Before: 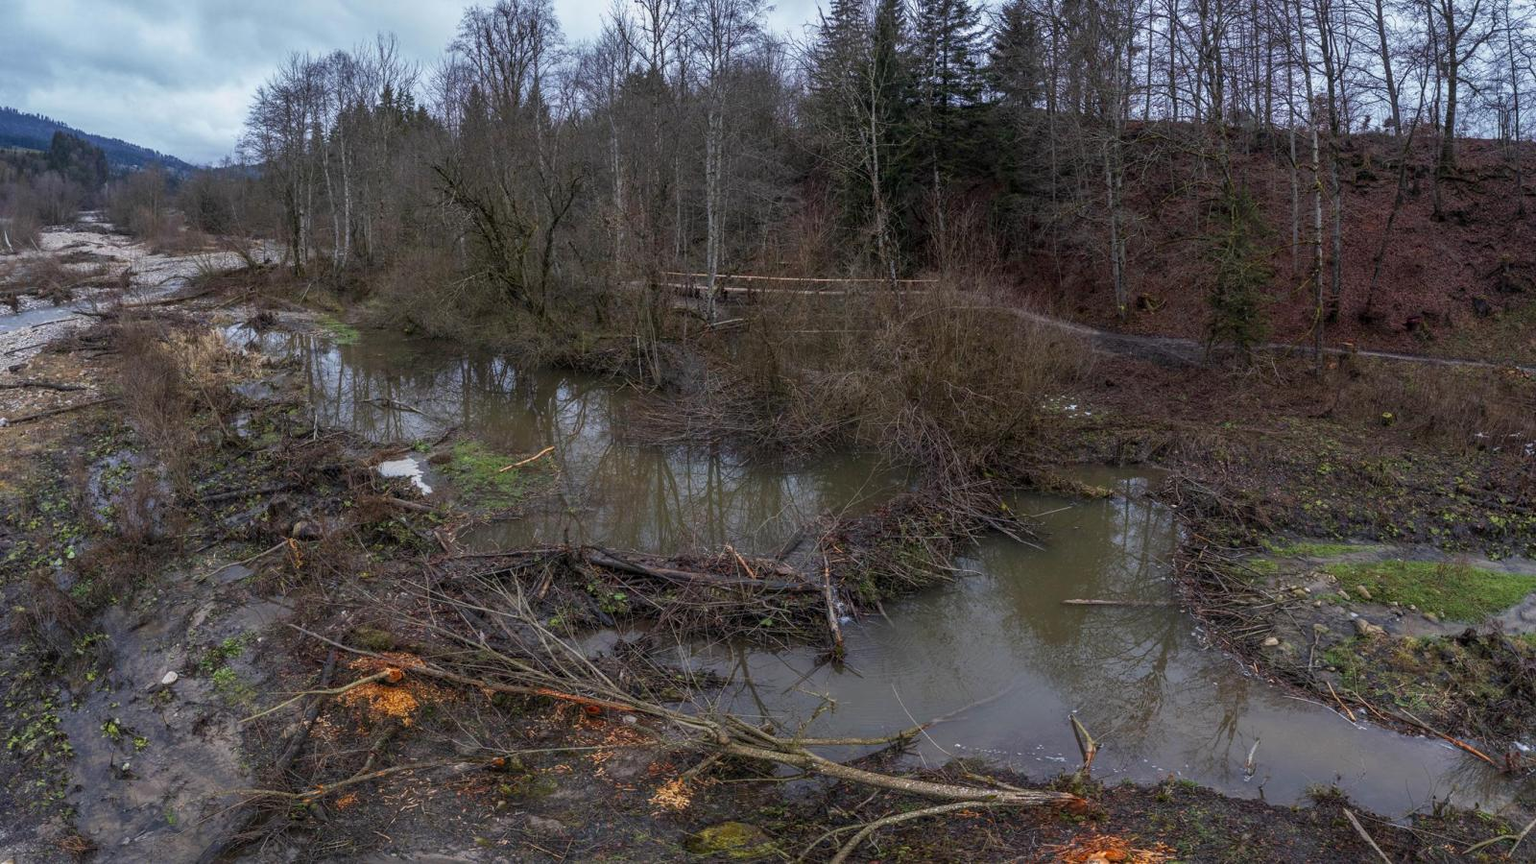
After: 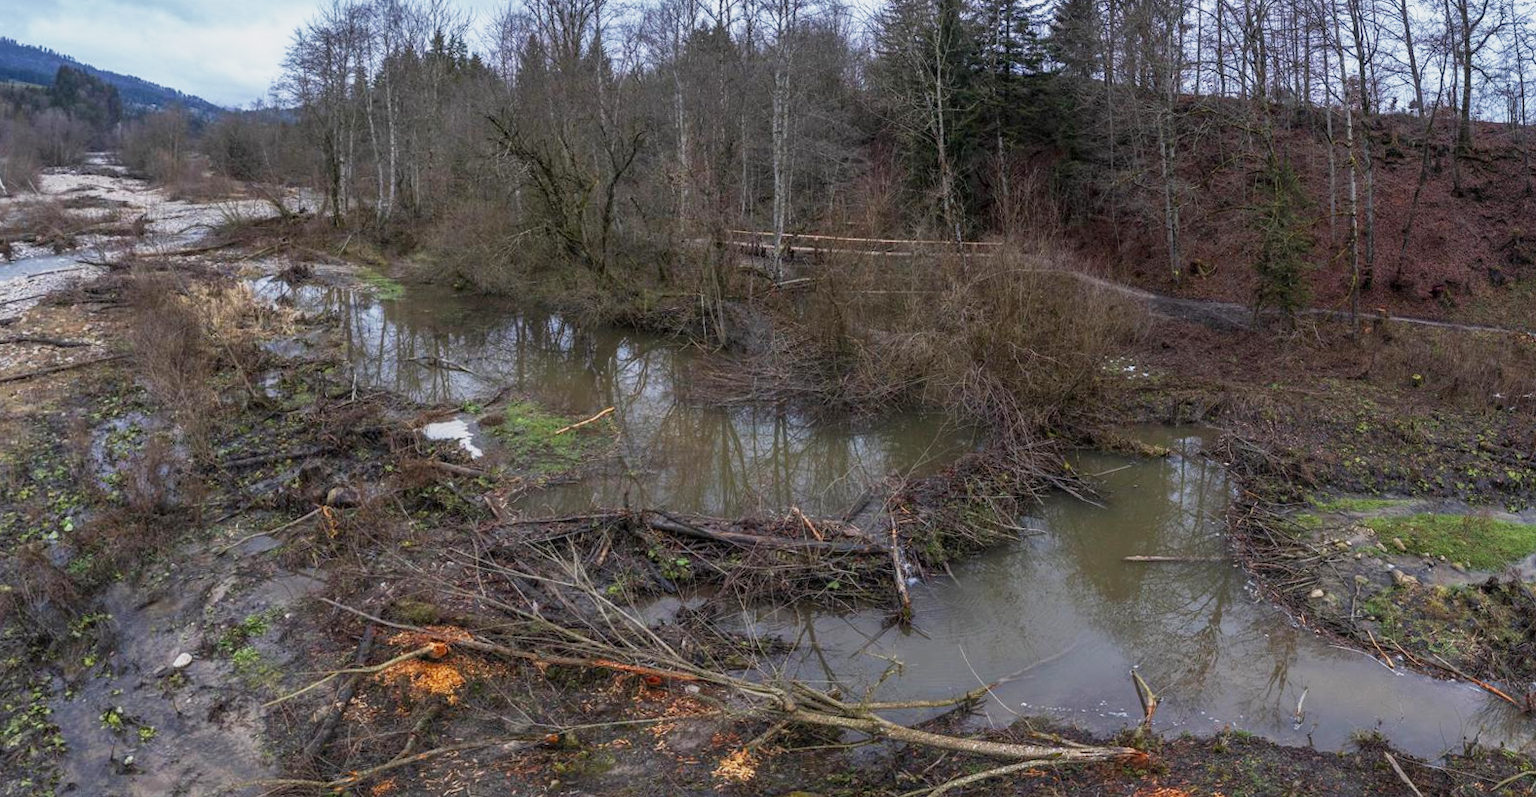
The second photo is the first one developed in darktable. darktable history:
base curve: curves: ch0 [(0, 0) (0.088, 0.125) (0.176, 0.251) (0.354, 0.501) (0.613, 0.749) (1, 0.877)], preserve colors none
rotate and perspective: rotation -0.013°, lens shift (vertical) -0.027, lens shift (horizontal) 0.178, crop left 0.016, crop right 0.989, crop top 0.082, crop bottom 0.918
